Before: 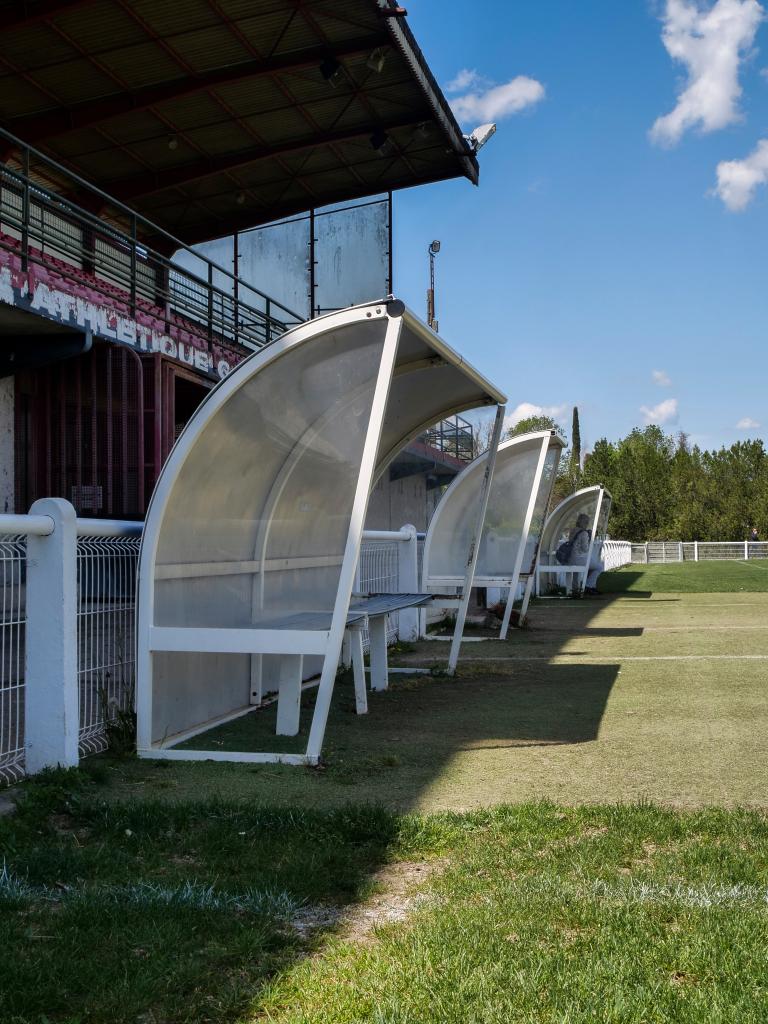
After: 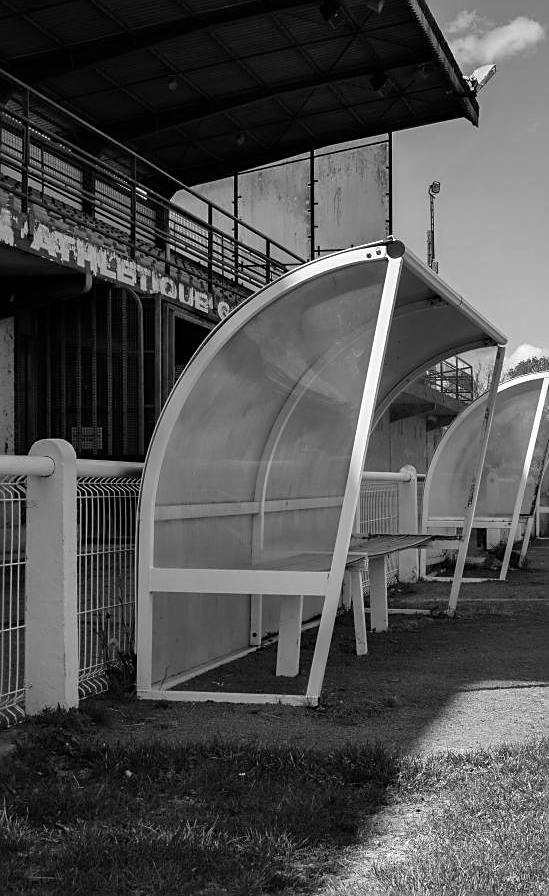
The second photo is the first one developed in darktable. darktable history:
crop: top 5.803%, right 27.864%, bottom 5.804%
sharpen: on, module defaults
monochrome: on, module defaults
